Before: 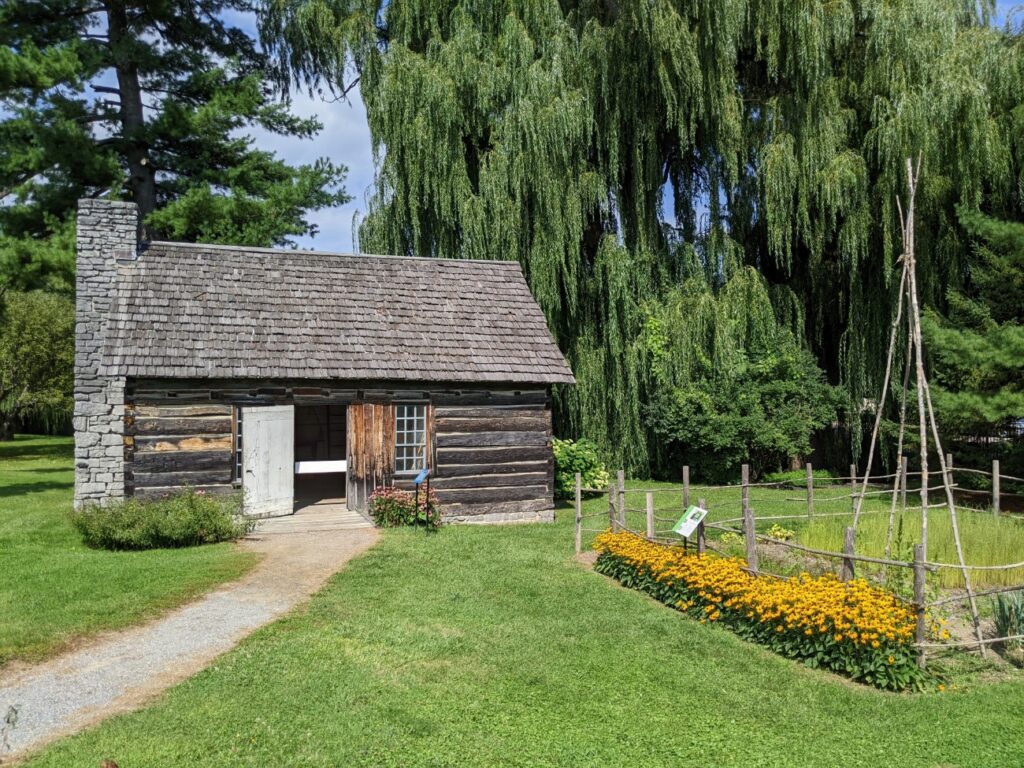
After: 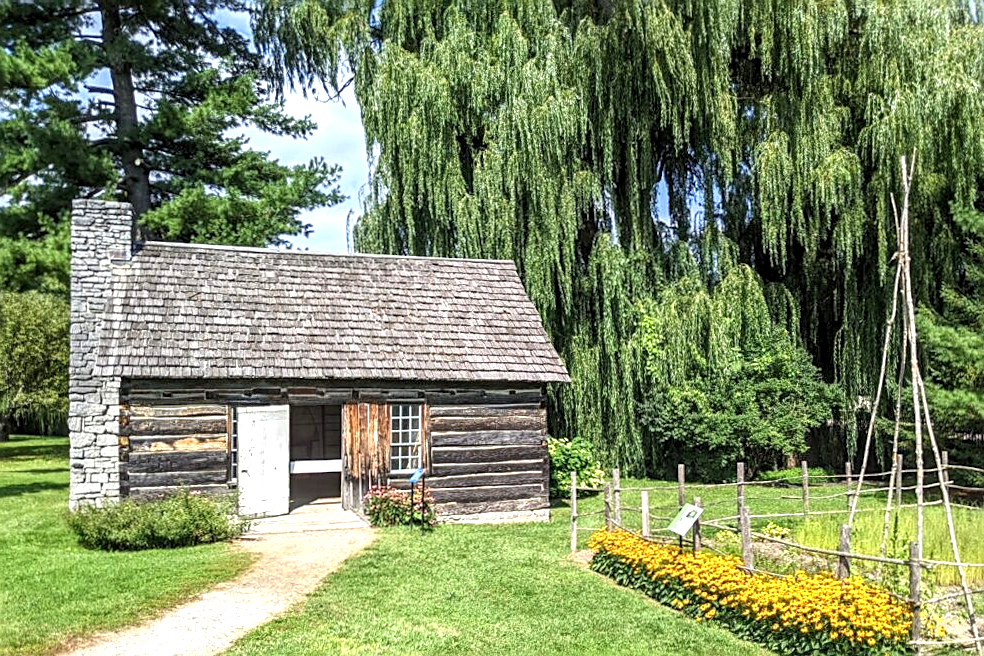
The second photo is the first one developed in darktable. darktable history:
exposure: black level correction 0, exposure 0.9 EV, compensate highlight preservation false
local contrast: detail 130%
sharpen: on, module defaults
crop and rotate: angle 0.2°, left 0.275%, right 3.127%, bottom 14.18%
